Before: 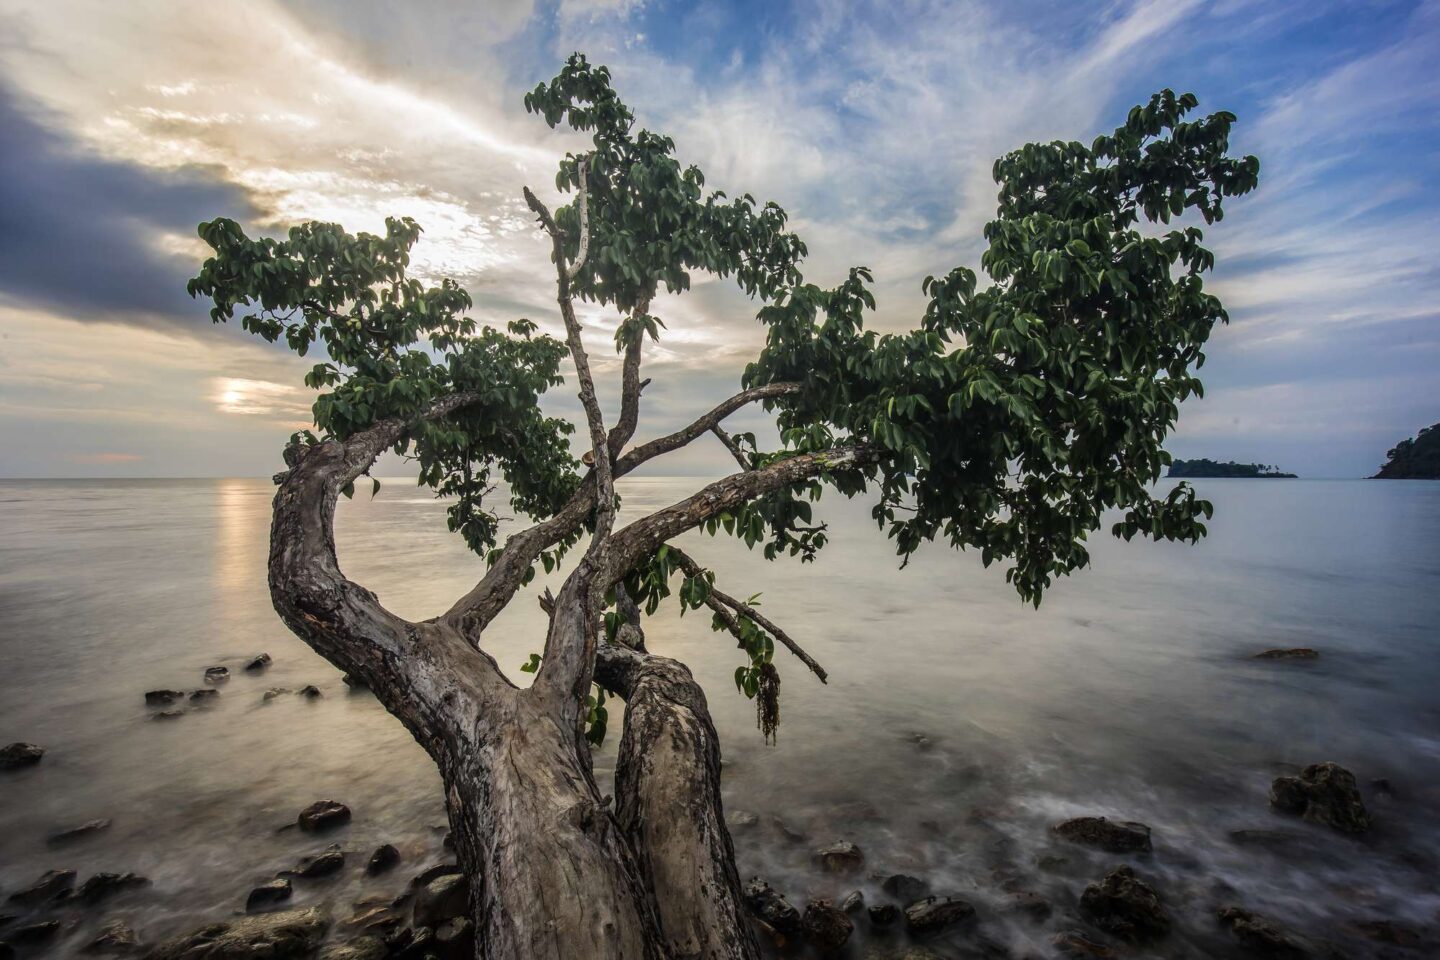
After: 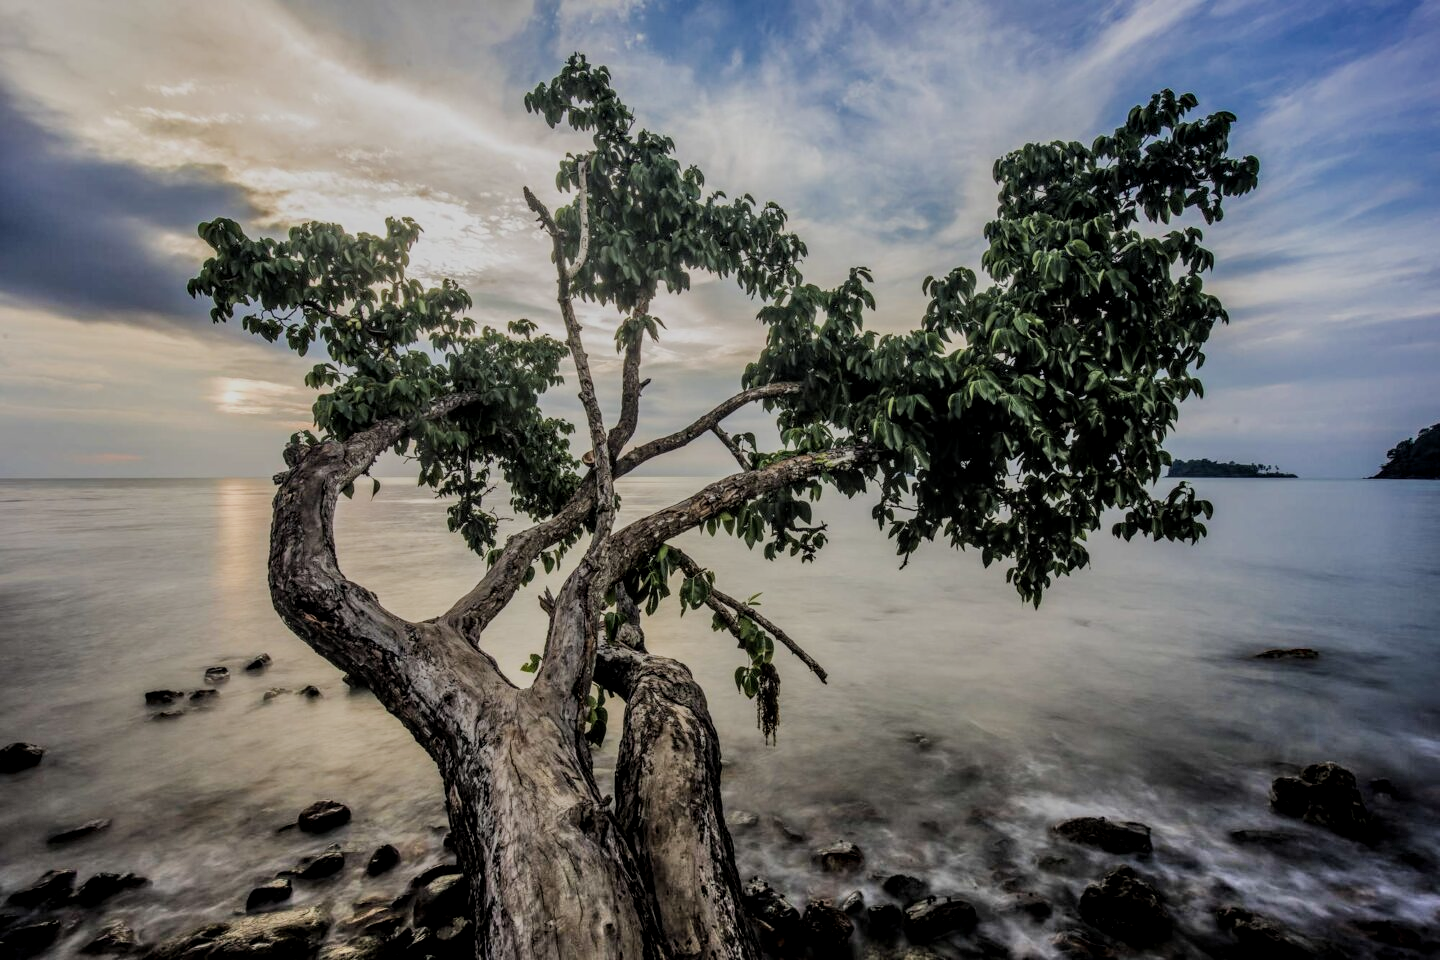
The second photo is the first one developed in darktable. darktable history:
local contrast: on, module defaults
shadows and highlights: soften with gaussian
filmic rgb: black relative exposure -7.32 EV, white relative exposure 5.09 EV, hardness 3.2
